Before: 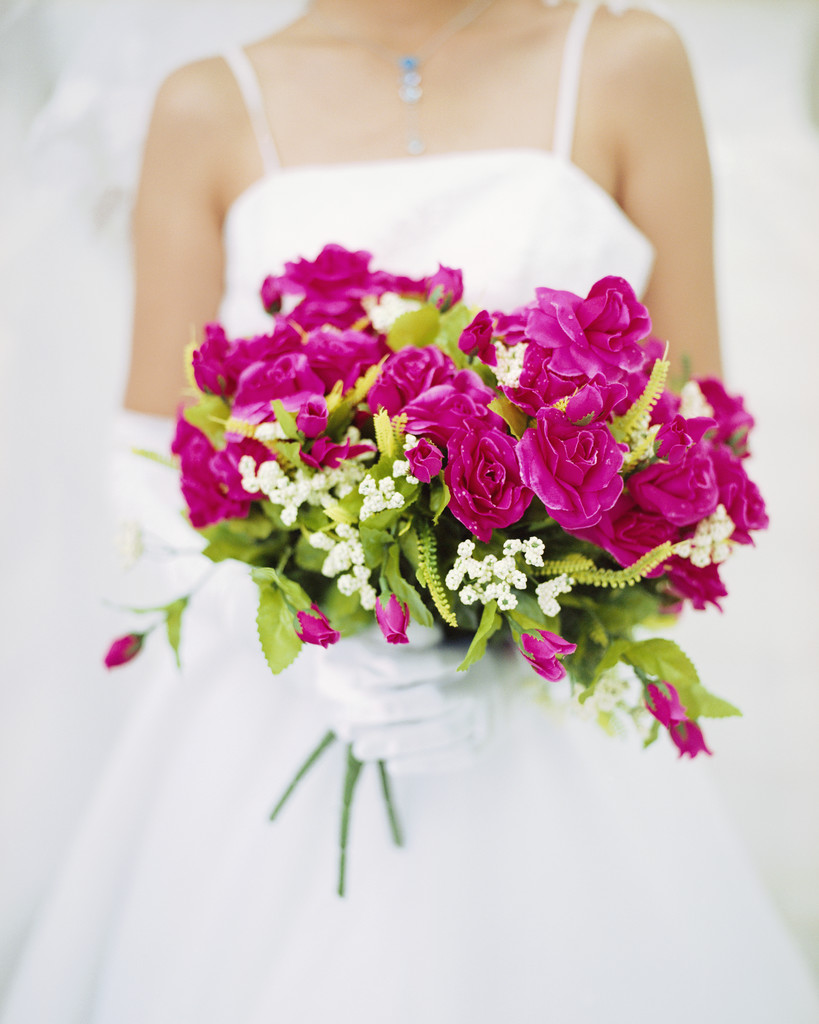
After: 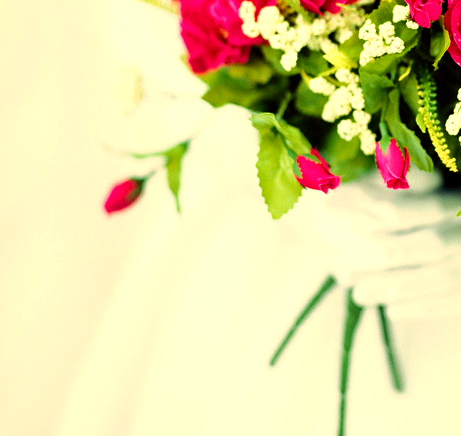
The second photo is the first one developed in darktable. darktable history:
haze removal: adaptive false
crop: top 44.483%, right 43.593%, bottom 12.892%
color balance: mode lift, gamma, gain (sRGB), lift [1.014, 0.966, 0.918, 0.87], gamma [0.86, 0.734, 0.918, 0.976], gain [1.063, 1.13, 1.063, 0.86]
